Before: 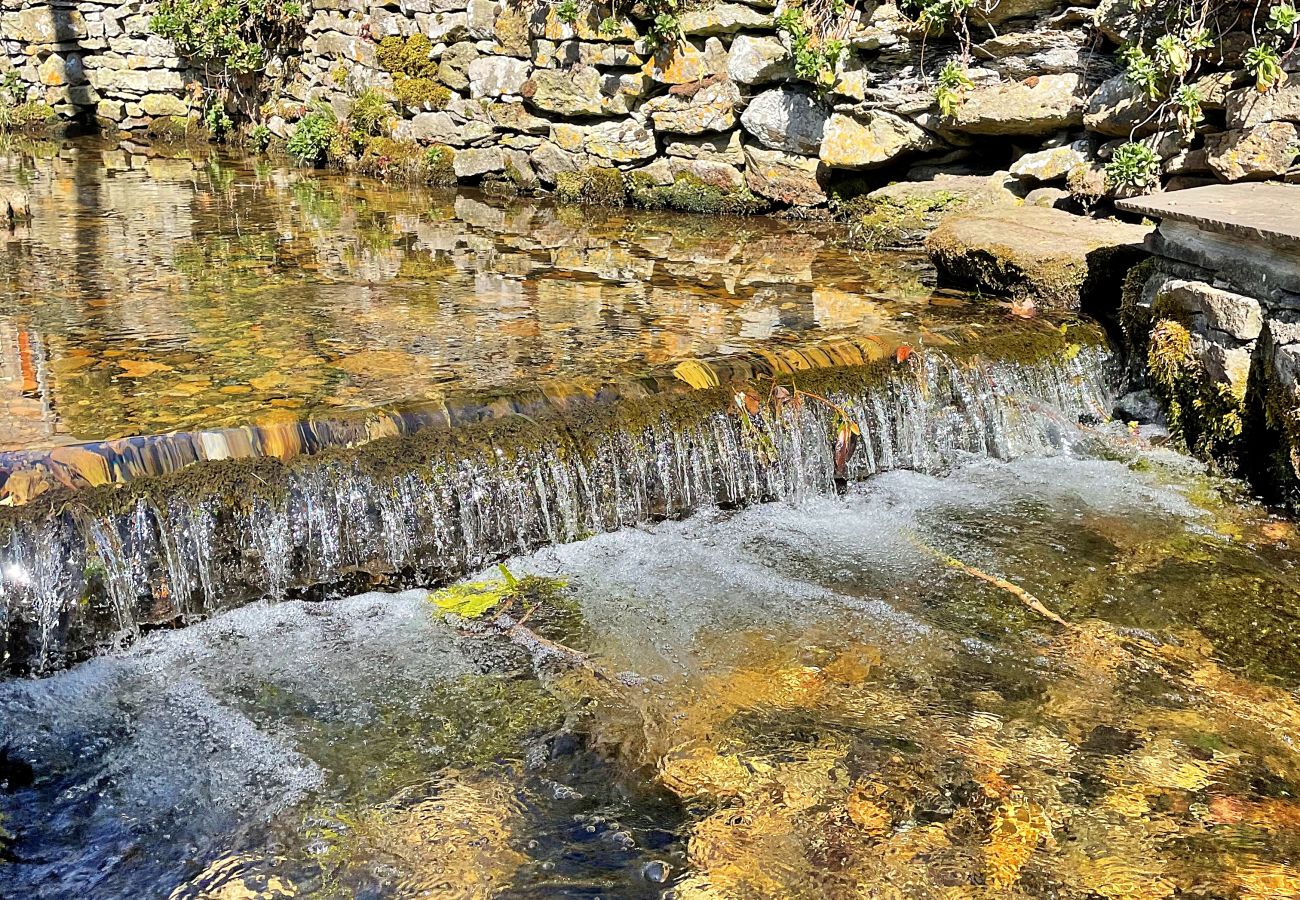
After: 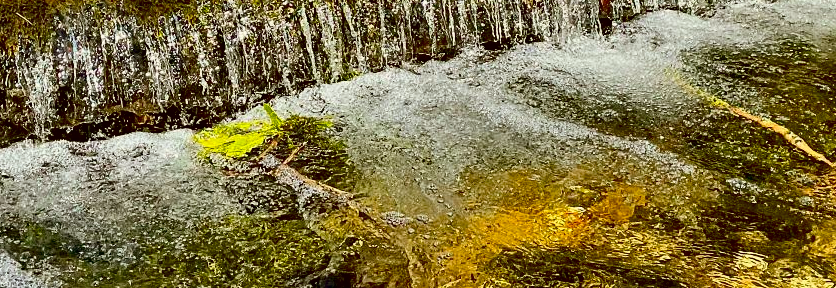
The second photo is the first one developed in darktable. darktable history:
exposure: black level correction 0.029, exposure -0.073 EV, compensate highlight preservation false
crop: left 18.091%, top 51.13%, right 17.525%, bottom 16.85%
contrast brightness saturation: contrast 0.21, brightness -0.11, saturation 0.21
color correction: highlights a* -1.43, highlights b* 10.12, shadows a* 0.395, shadows b* 19.35
